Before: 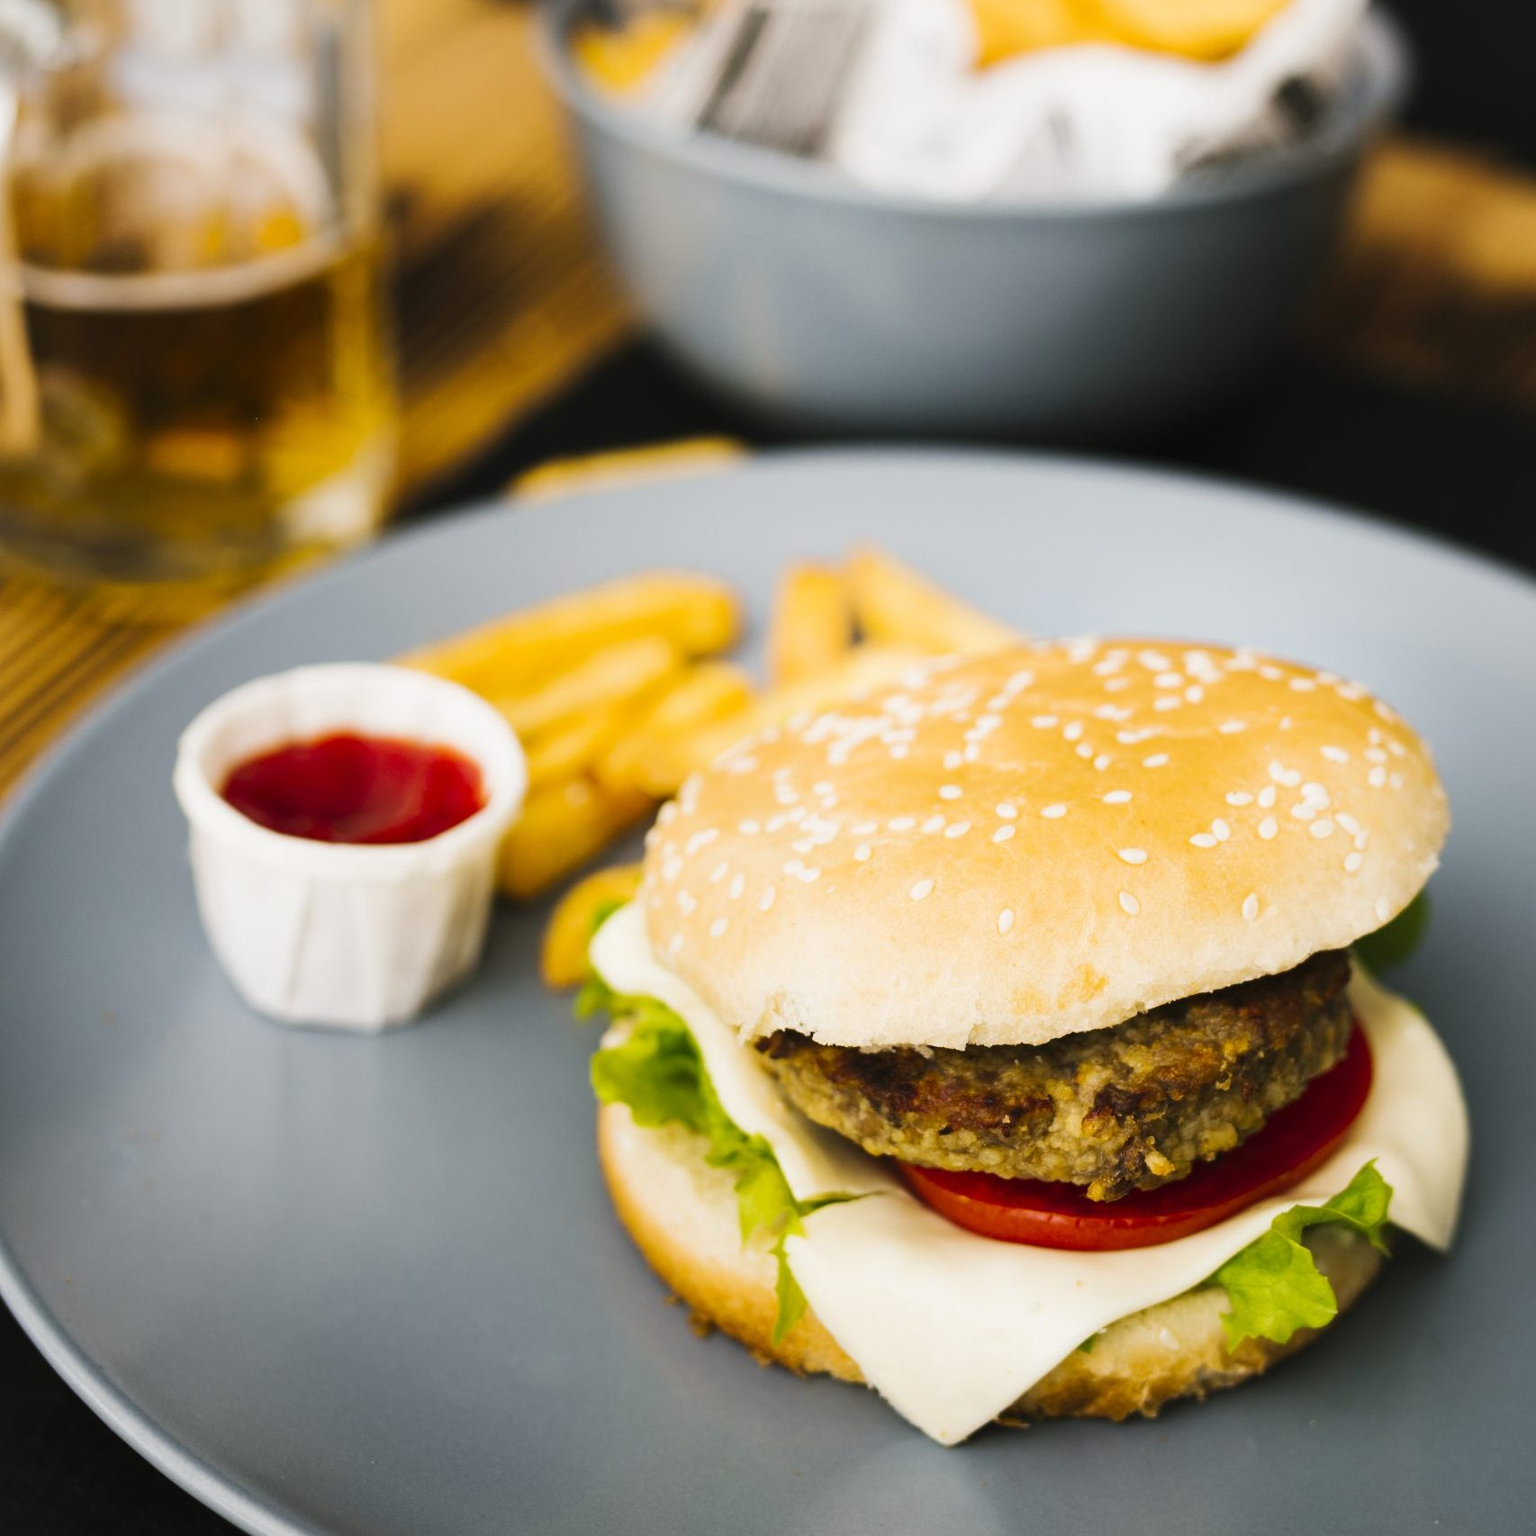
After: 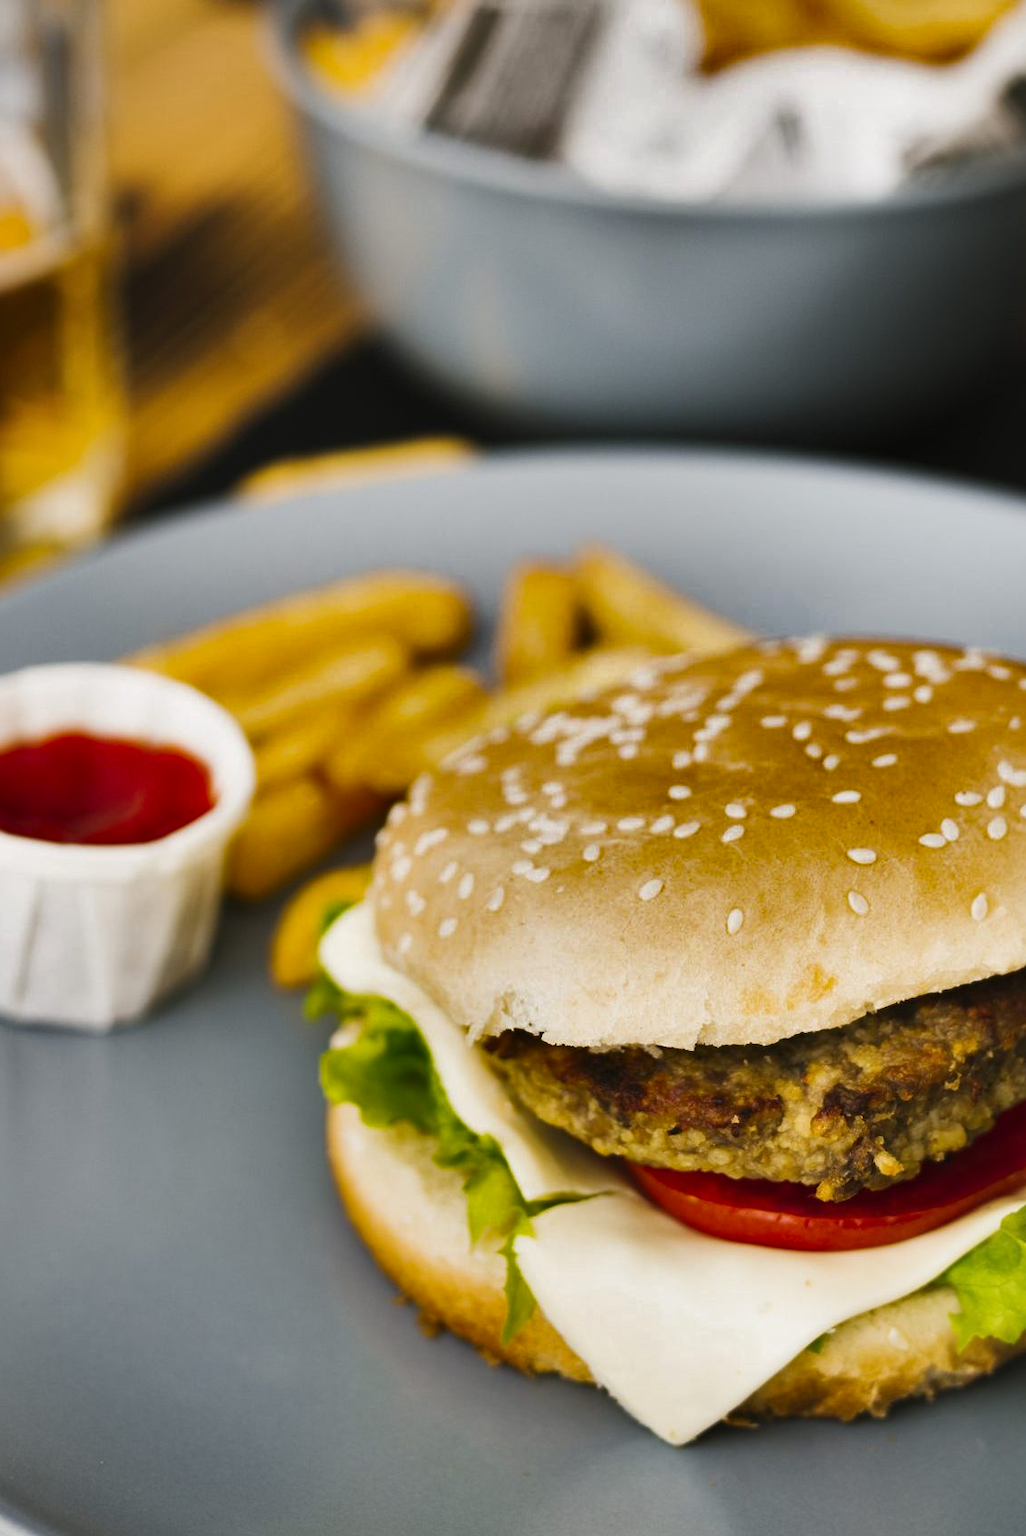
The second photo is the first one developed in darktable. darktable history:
crop and rotate: left 17.732%, right 15.423%
shadows and highlights: shadows 19.13, highlights -83.41, soften with gaussian
